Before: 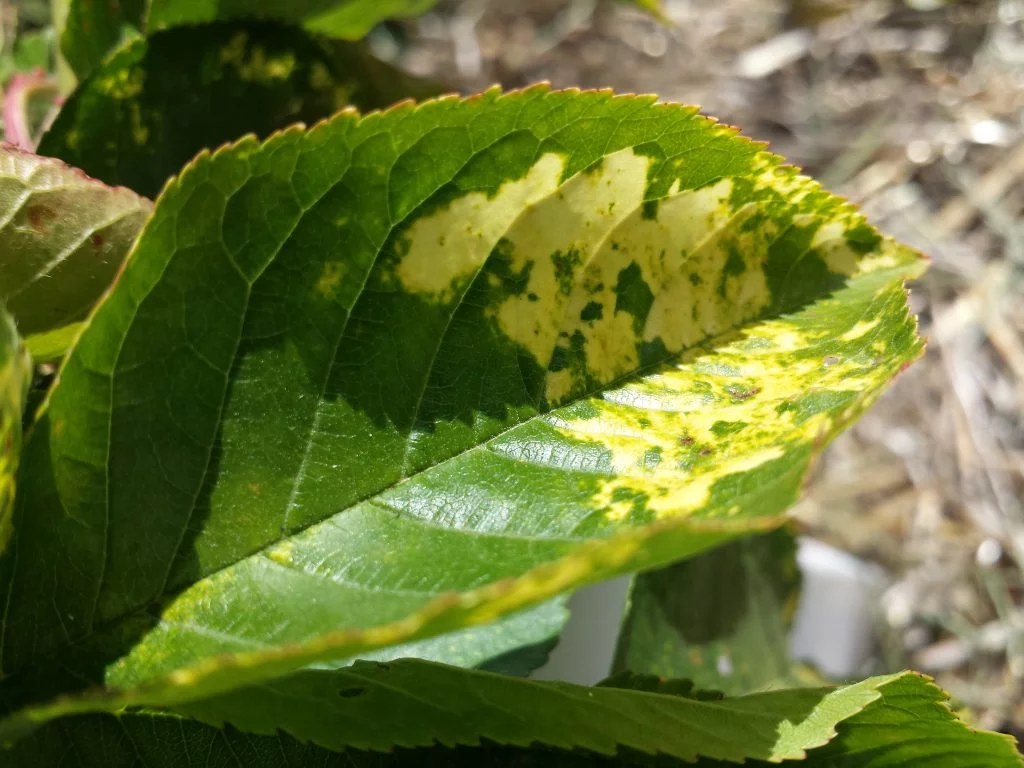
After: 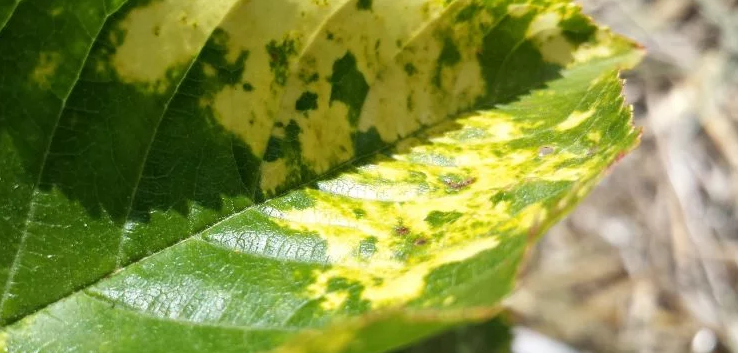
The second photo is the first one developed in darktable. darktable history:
crop and rotate: left 27.878%, top 27.419%, bottom 26.55%
